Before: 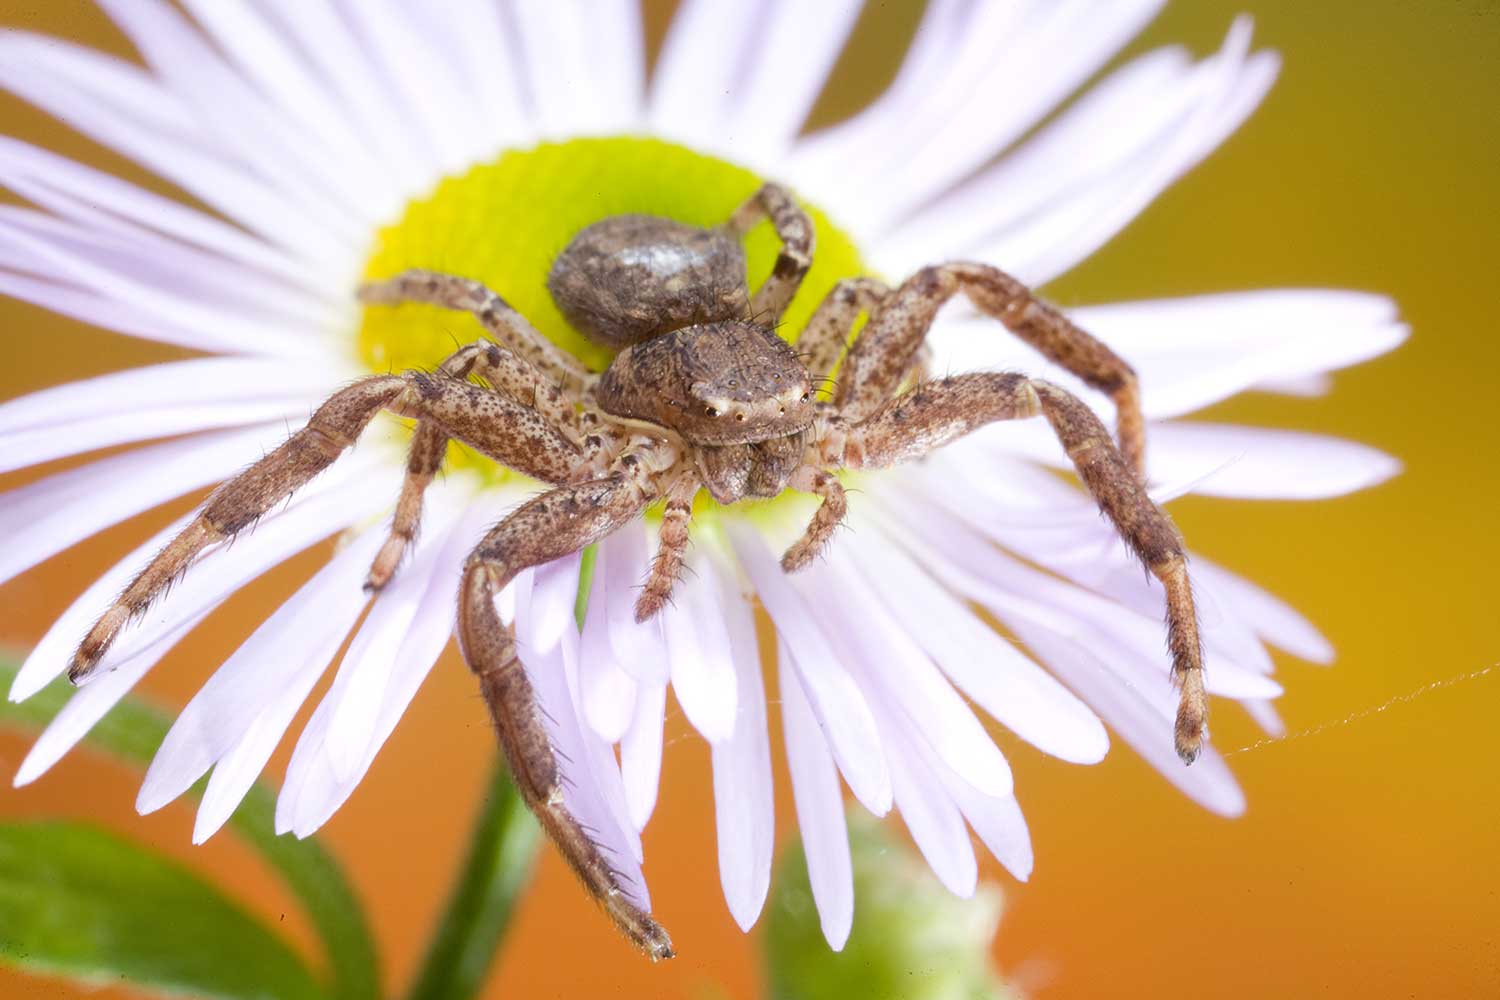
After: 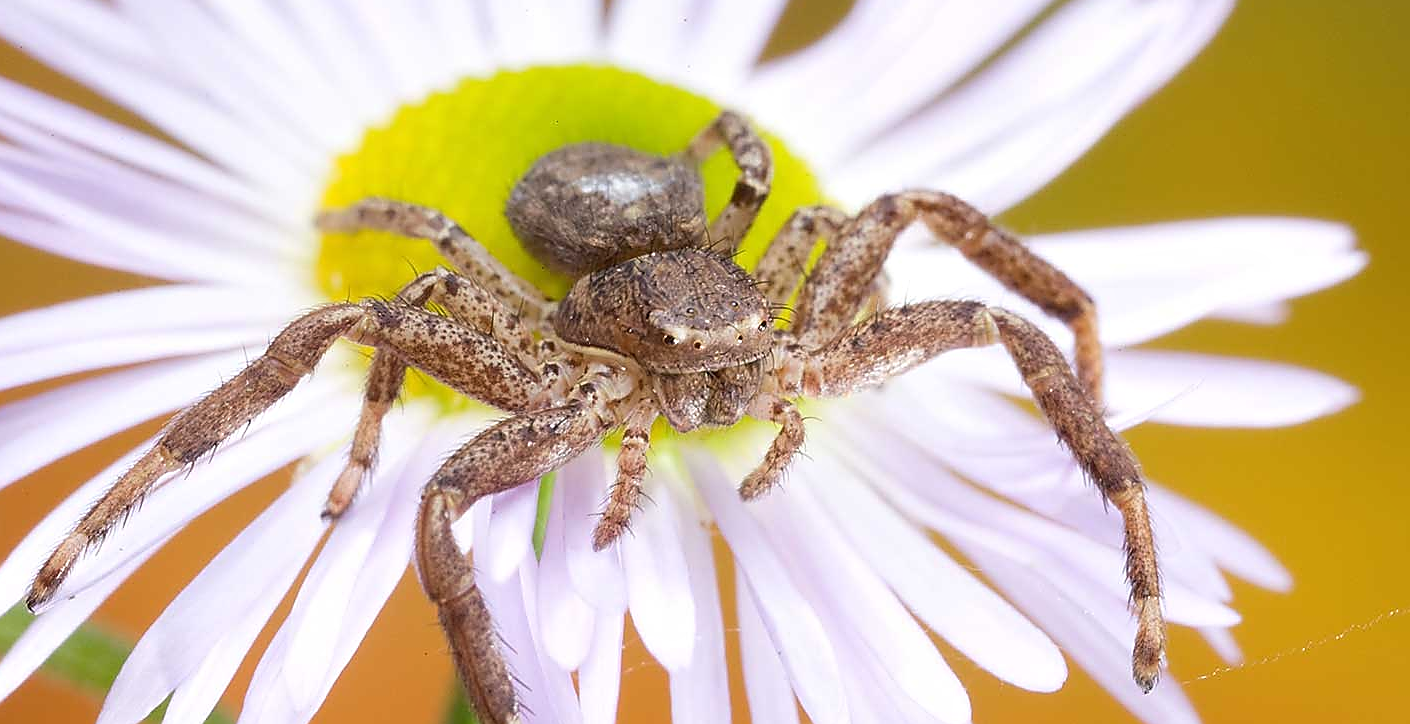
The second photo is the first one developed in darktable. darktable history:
crop: left 2.812%, top 7.206%, right 3.162%, bottom 20.295%
tone equalizer: mask exposure compensation -0.512 EV
sharpen: radius 1.421, amount 1.233, threshold 0.745
